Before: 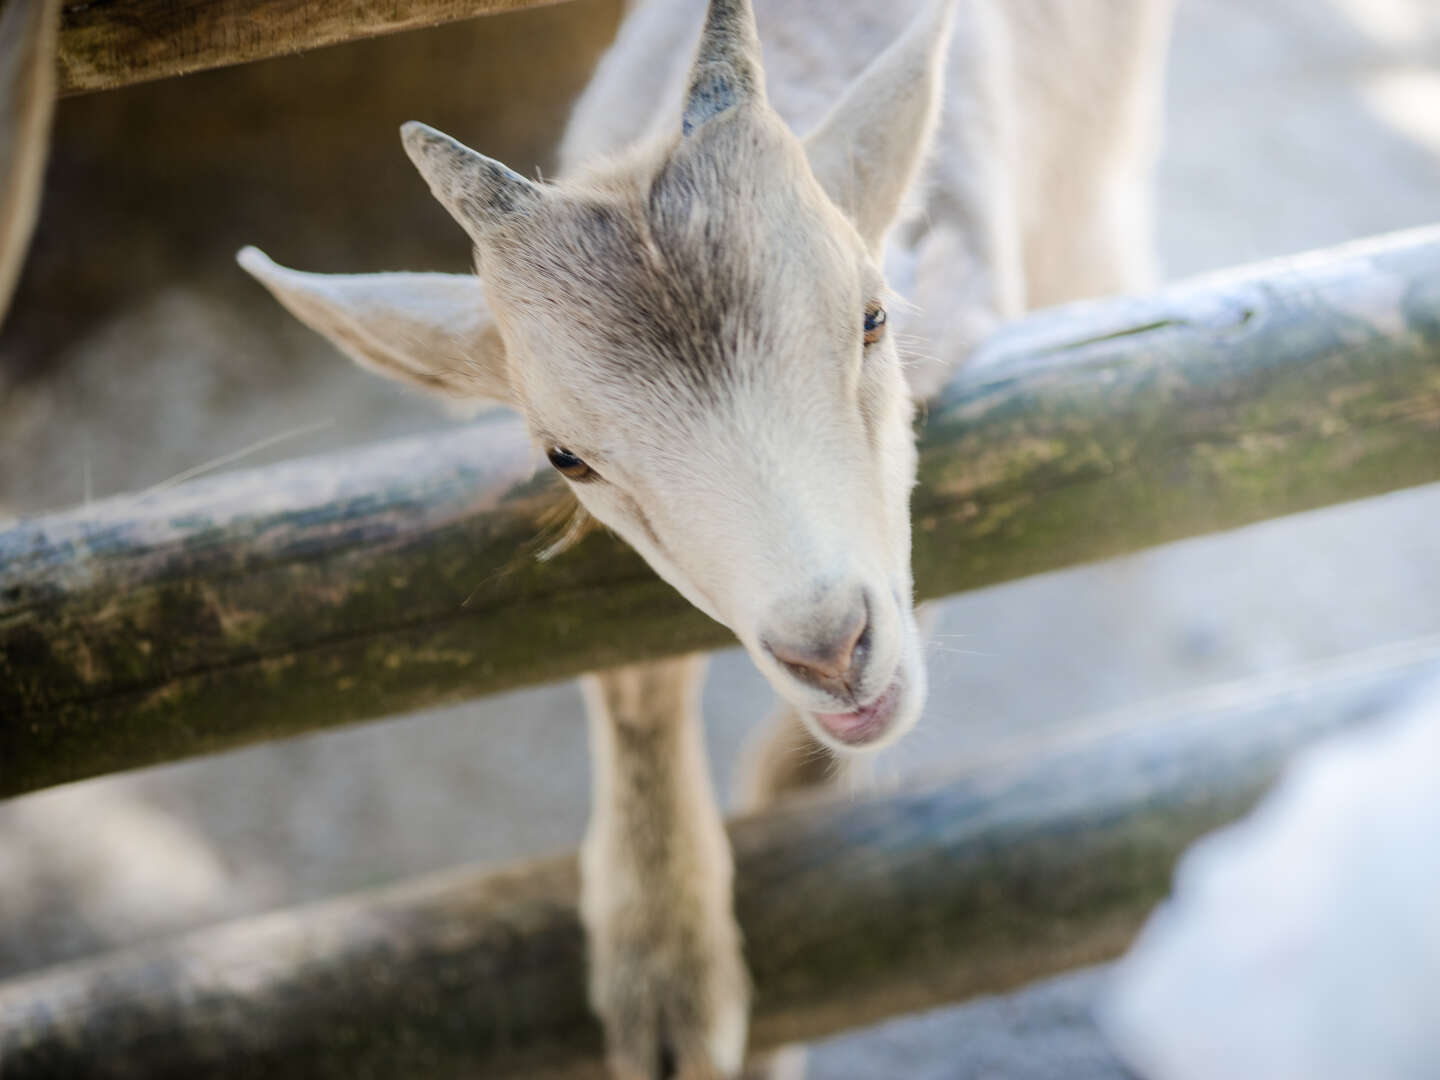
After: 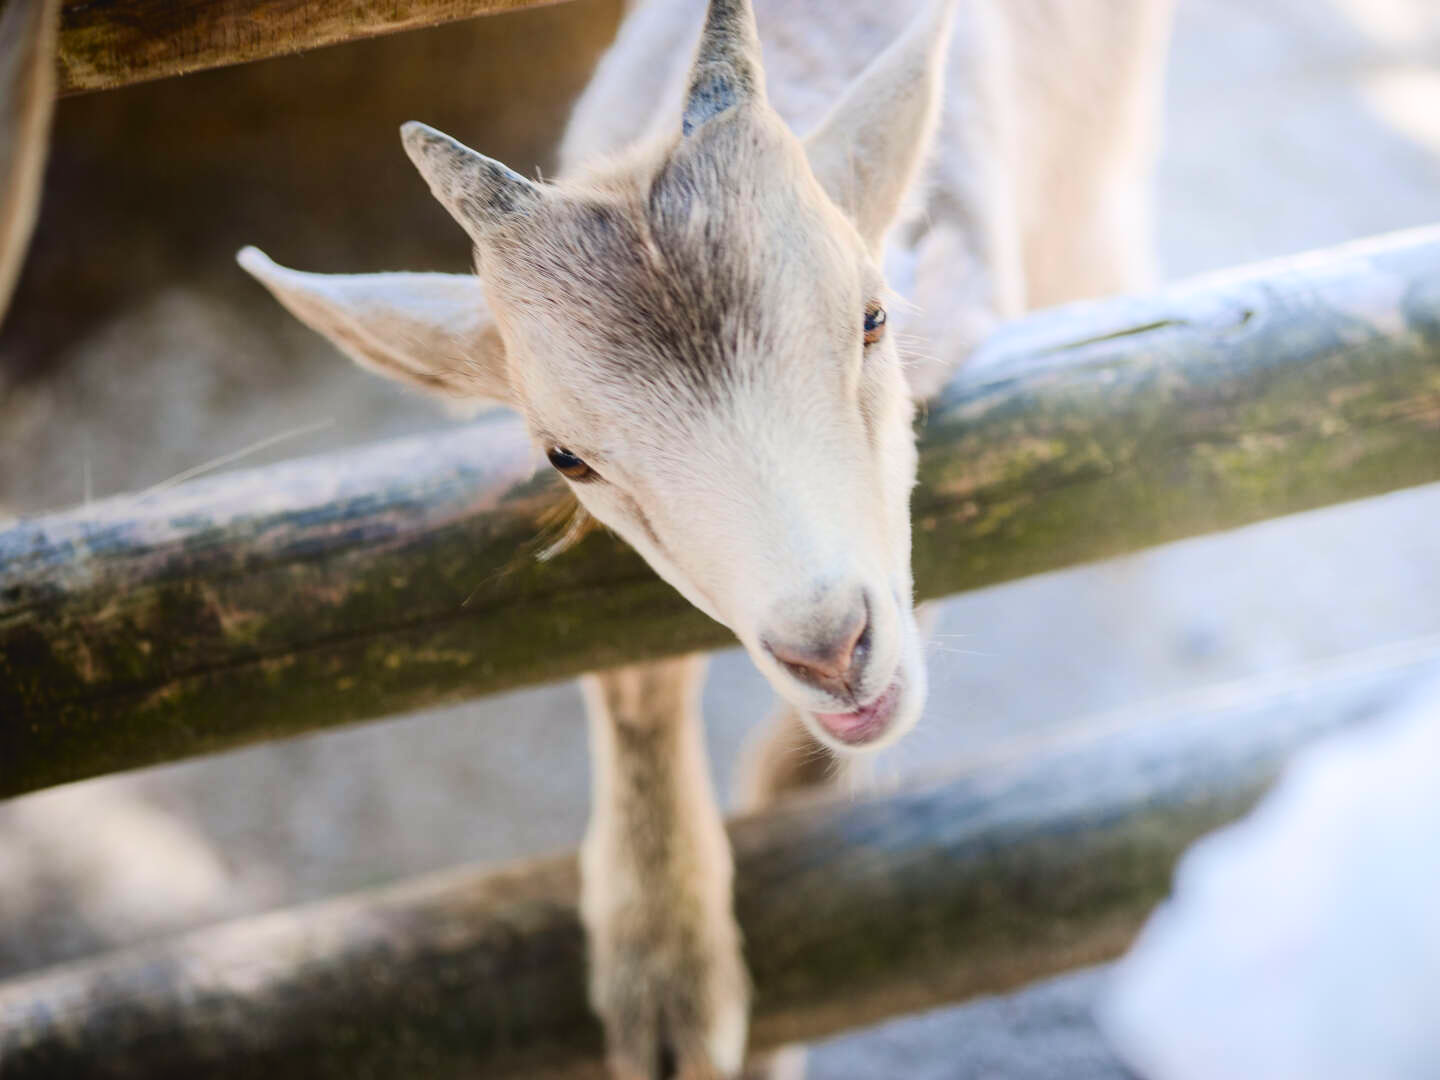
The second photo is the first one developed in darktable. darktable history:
tone curve: curves: ch0 [(0, 0.036) (0.119, 0.115) (0.461, 0.479) (0.715, 0.767) (0.817, 0.865) (1, 0.998)]; ch1 [(0, 0) (0.377, 0.416) (0.44, 0.461) (0.487, 0.49) (0.514, 0.525) (0.538, 0.561) (0.67, 0.713) (1, 1)]; ch2 [(0, 0) (0.38, 0.405) (0.463, 0.445) (0.492, 0.486) (0.529, 0.533) (0.578, 0.59) (0.653, 0.698) (1, 1)], color space Lab, independent channels, preserve colors none
